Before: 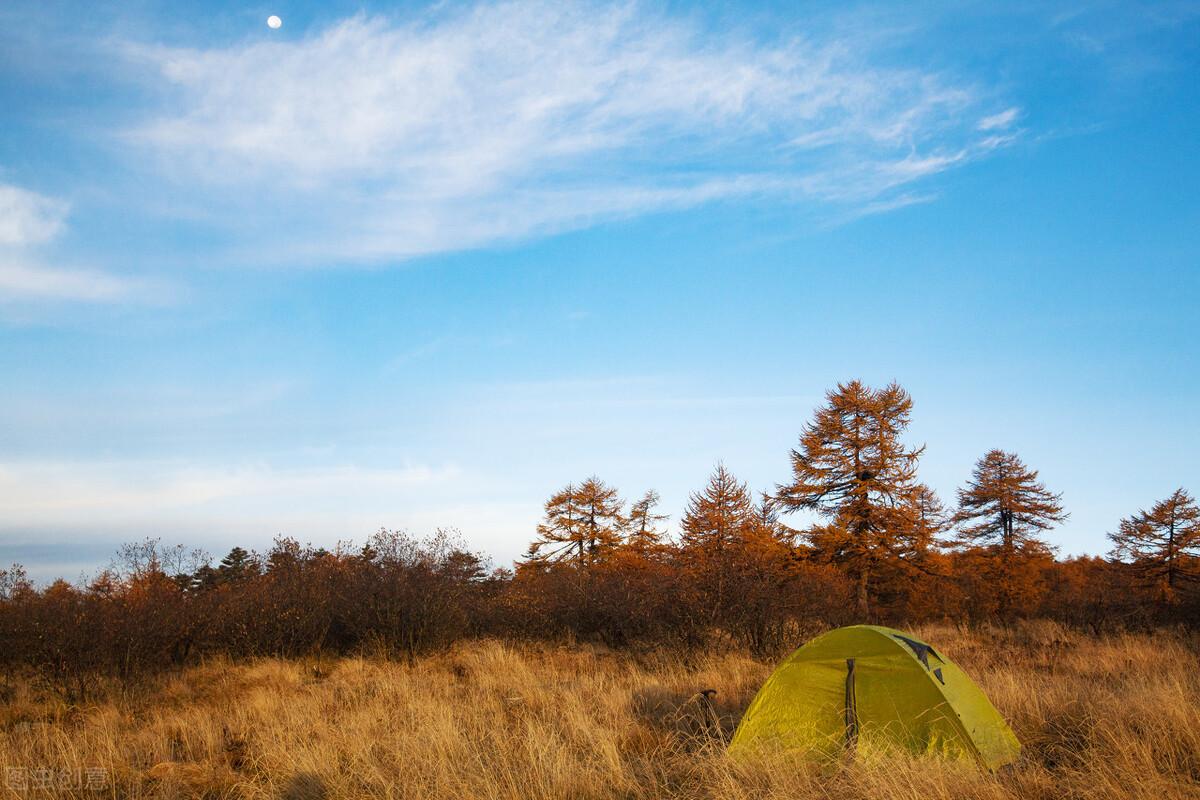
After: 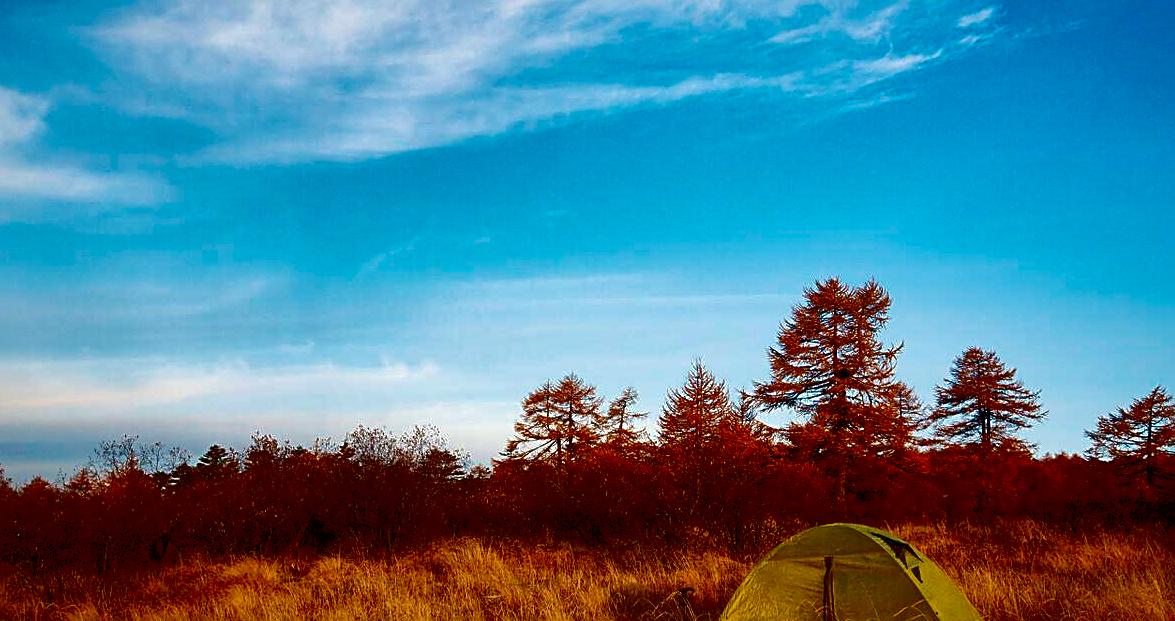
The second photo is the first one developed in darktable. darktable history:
contrast brightness saturation: contrast 0.089, brightness -0.592, saturation 0.17
exposure: black level correction 0.005, exposure 0.001 EV, compensate highlight preservation false
sharpen: on, module defaults
crop and rotate: left 1.911%, top 12.797%, right 0.158%, bottom 9.509%
shadows and highlights: shadows 40.29, highlights -59.72
velvia: on, module defaults
local contrast: mode bilateral grid, contrast 20, coarseness 51, detail 132%, midtone range 0.2
tone curve: curves: ch0 [(0, 0) (0.003, 0.003) (0.011, 0.014) (0.025, 0.031) (0.044, 0.055) (0.069, 0.086) (0.1, 0.124) (0.136, 0.168) (0.177, 0.22) (0.224, 0.278) (0.277, 0.344) (0.335, 0.426) (0.399, 0.515) (0.468, 0.597) (0.543, 0.672) (0.623, 0.746) (0.709, 0.815) (0.801, 0.881) (0.898, 0.939) (1, 1)], color space Lab, independent channels, preserve colors none
